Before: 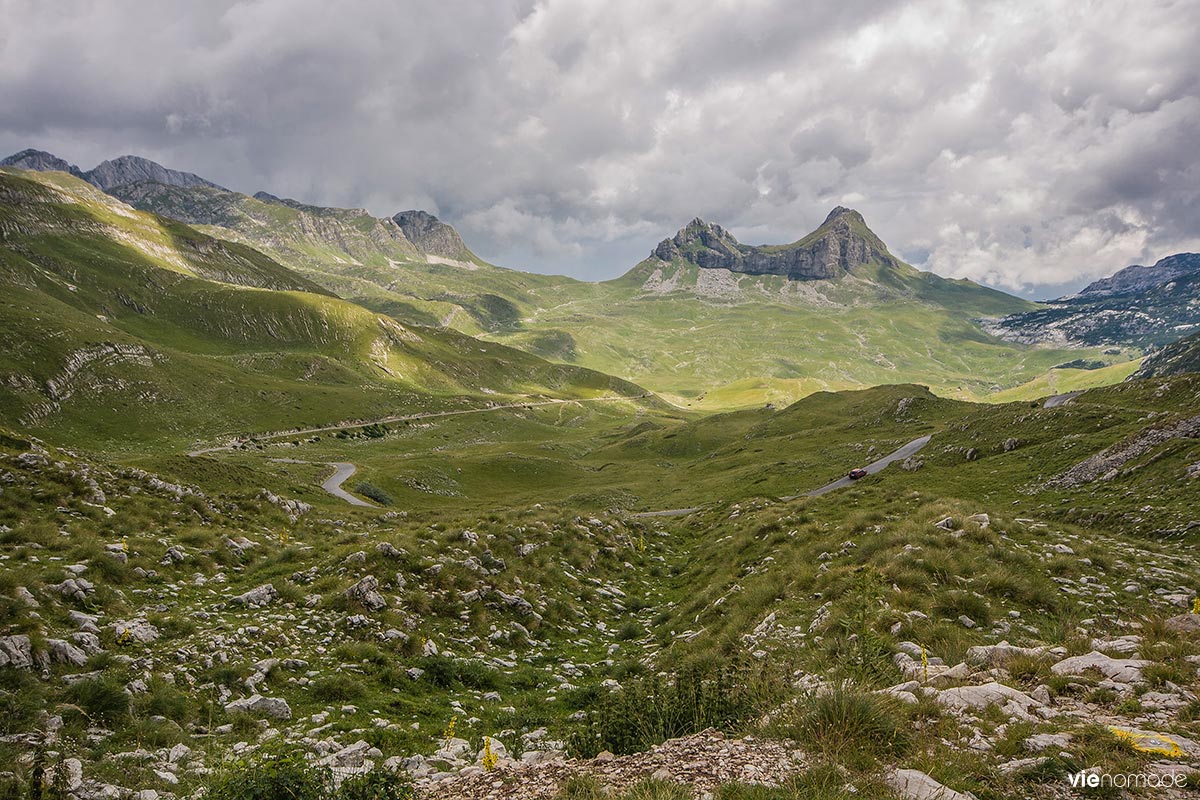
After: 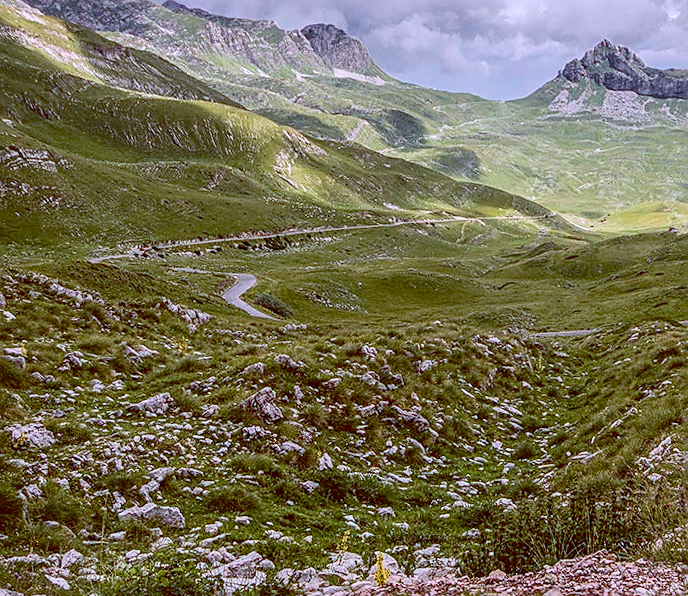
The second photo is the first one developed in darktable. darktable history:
sharpen: on, module defaults
local contrast: on, module defaults
rotate and perspective: rotation 1.72°, automatic cropping off
color balance: lift [1, 1.015, 1.004, 0.985], gamma [1, 0.958, 0.971, 1.042], gain [1, 0.956, 0.977, 1.044]
crop: left 8.966%, top 23.852%, right 34.699%, bottom 4.703%
tone curve: curves: ch0 [(0, 0.025) (0.15, 0.143) (0.452, 0.486) (0.751, 0.788) (1, 0.961)]; ch1 [(0, 0) (0.43, 0.408) (0.476, 0.469) (0.497, 0.494) (0.546, 0.571) (0.566, 0.607) (0.62, 0.657) (1, 1)]; ch2 [(0, 0) (0.386, 0.397) (0.505, 0.498) (0.547, 0.546) (0.579, 0.58) (1, 1)], color space Lab, independent channels, preserve colors none
color calibration: illuminant as shot in camera, x 0.358, y 0.373, temperature 4628.91 K
white balance: red 1.004, blue 1.096
